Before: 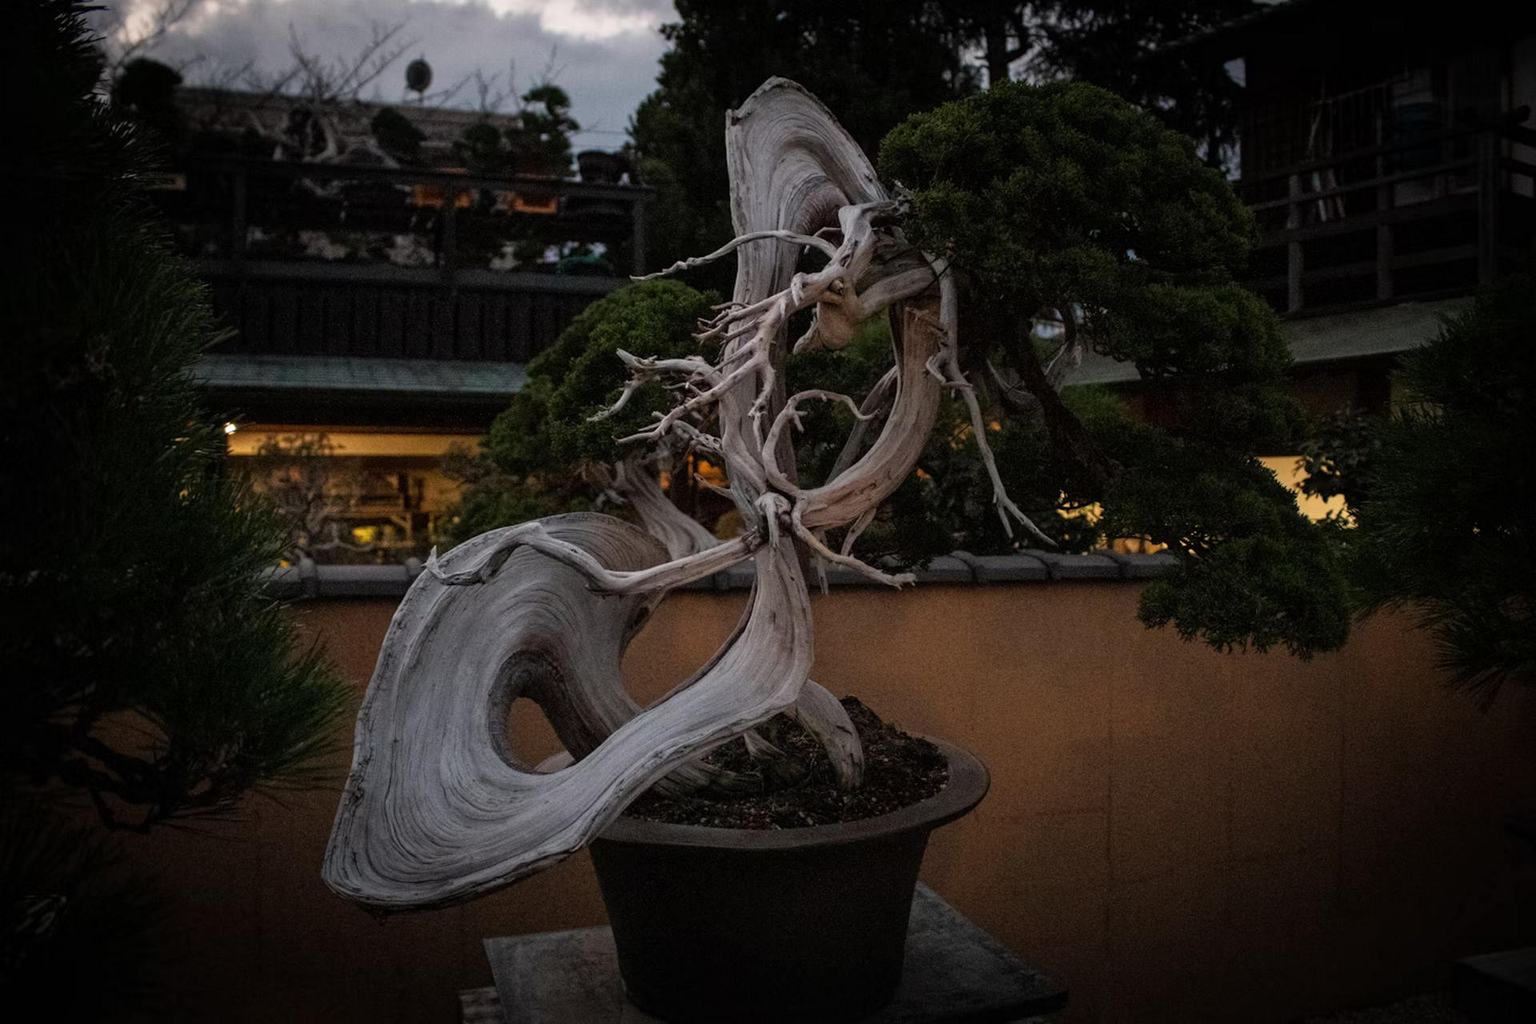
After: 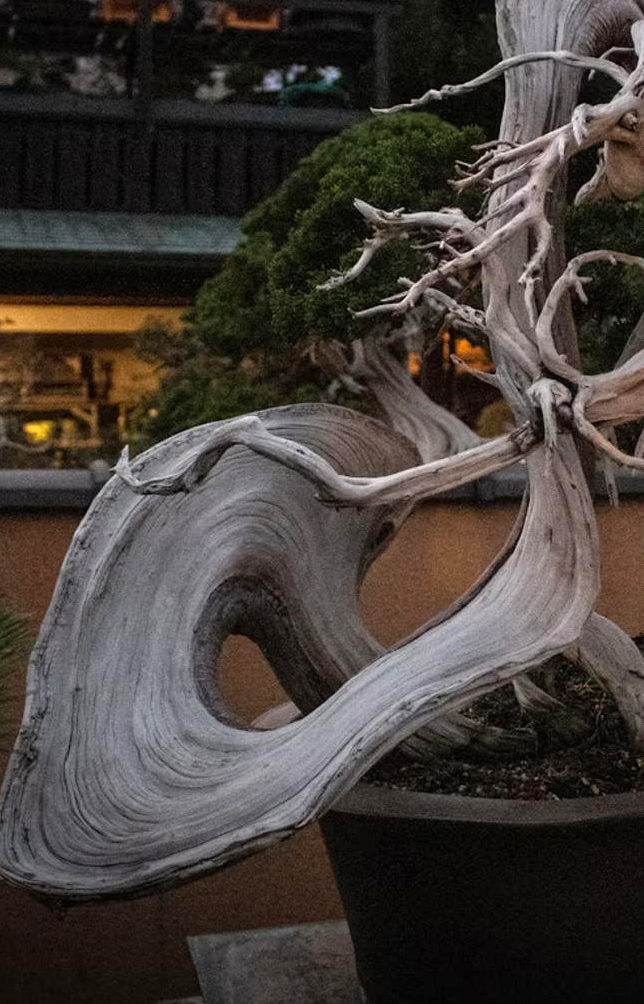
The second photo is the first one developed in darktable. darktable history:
crop and rotate: left 21.77%, top 18.528%, right 44.676%, bottom 2.997%
exposure: black level correction 0, exposure 0.68 EV, compensate exposure bias true, compensate highlight preservation false
